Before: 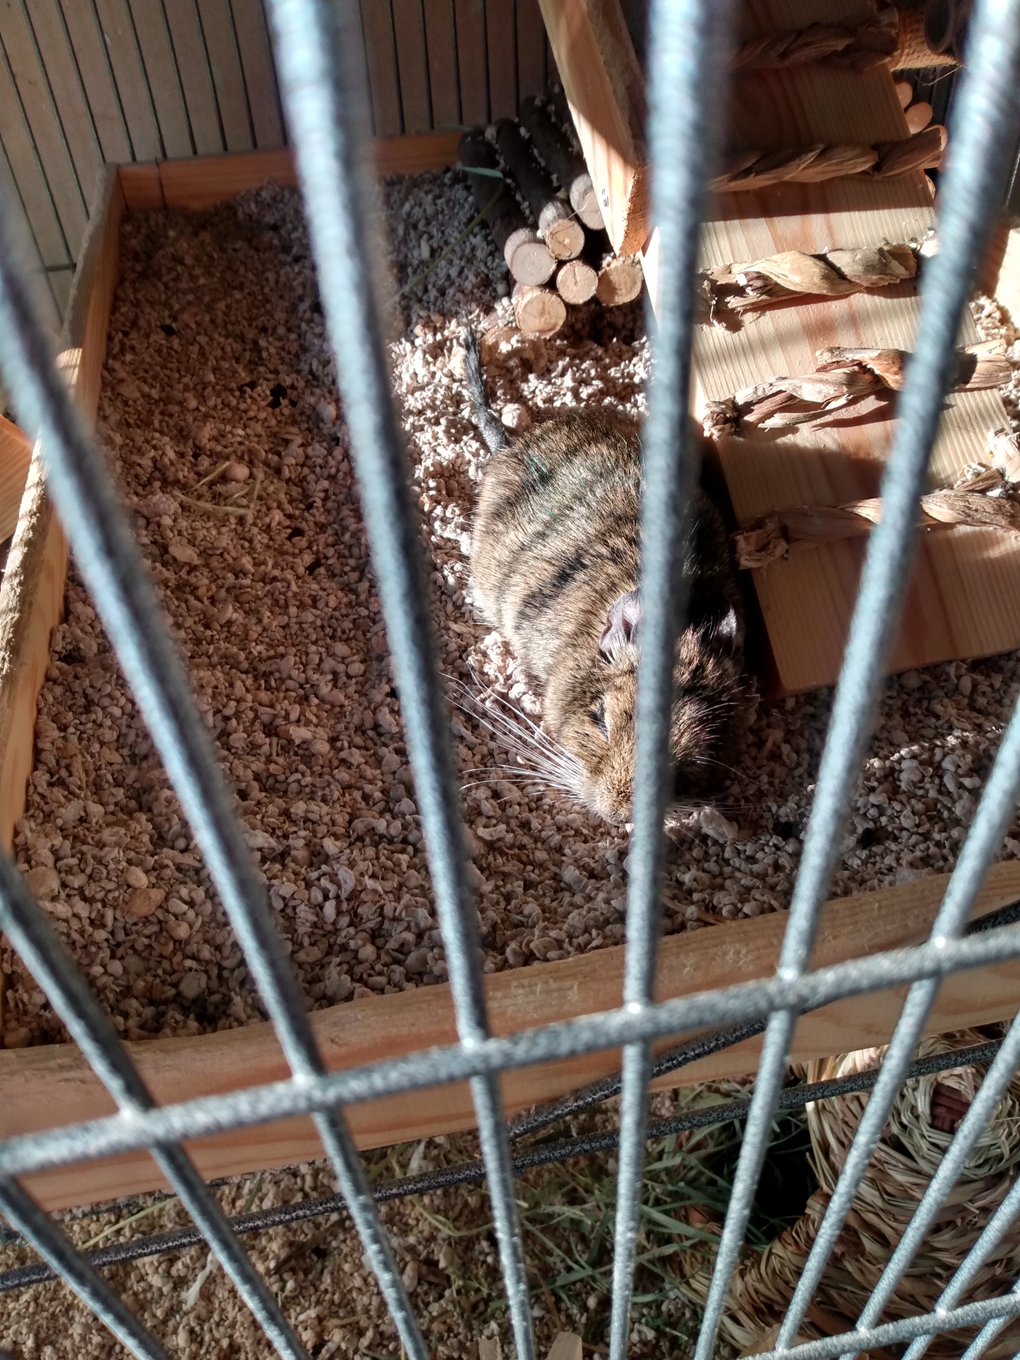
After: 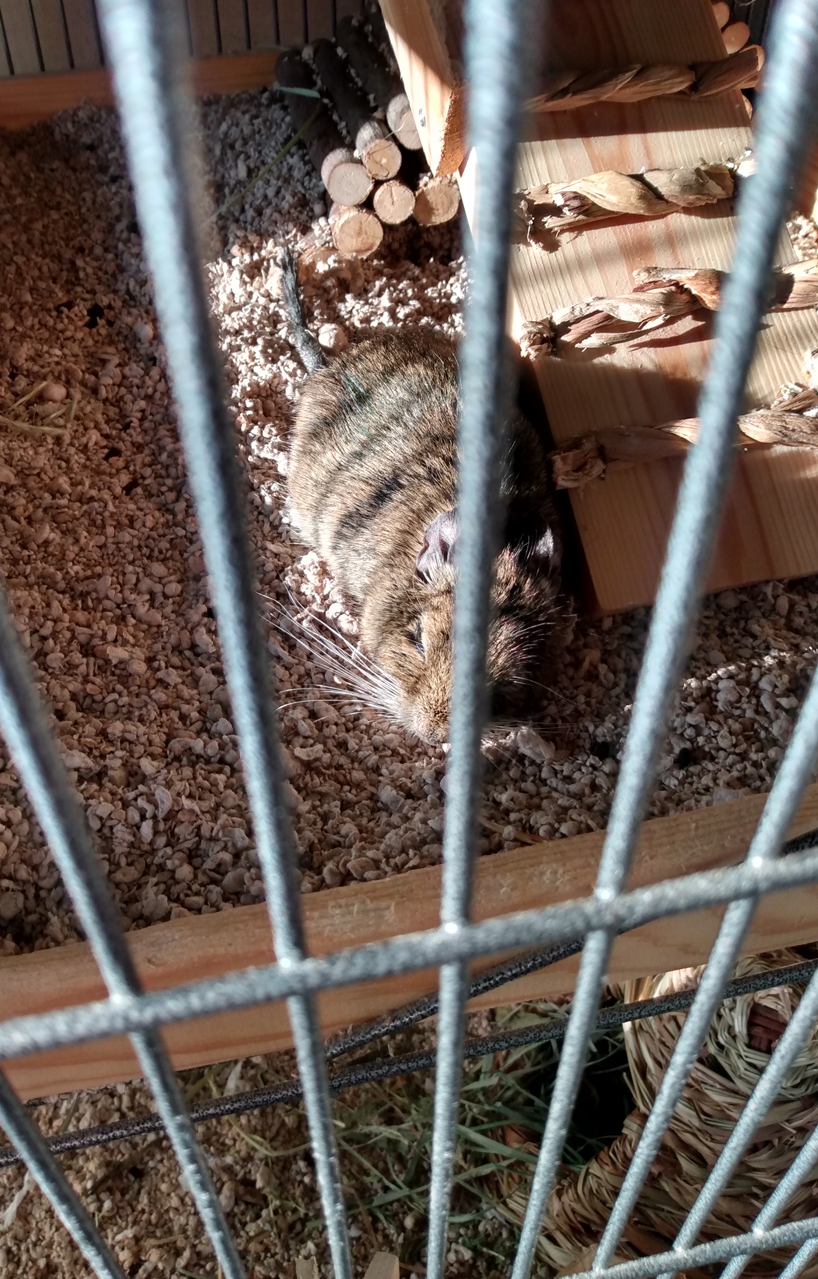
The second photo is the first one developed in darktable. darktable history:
crop and rotate: left 17.956%, top 5.89%, right 1.763%
